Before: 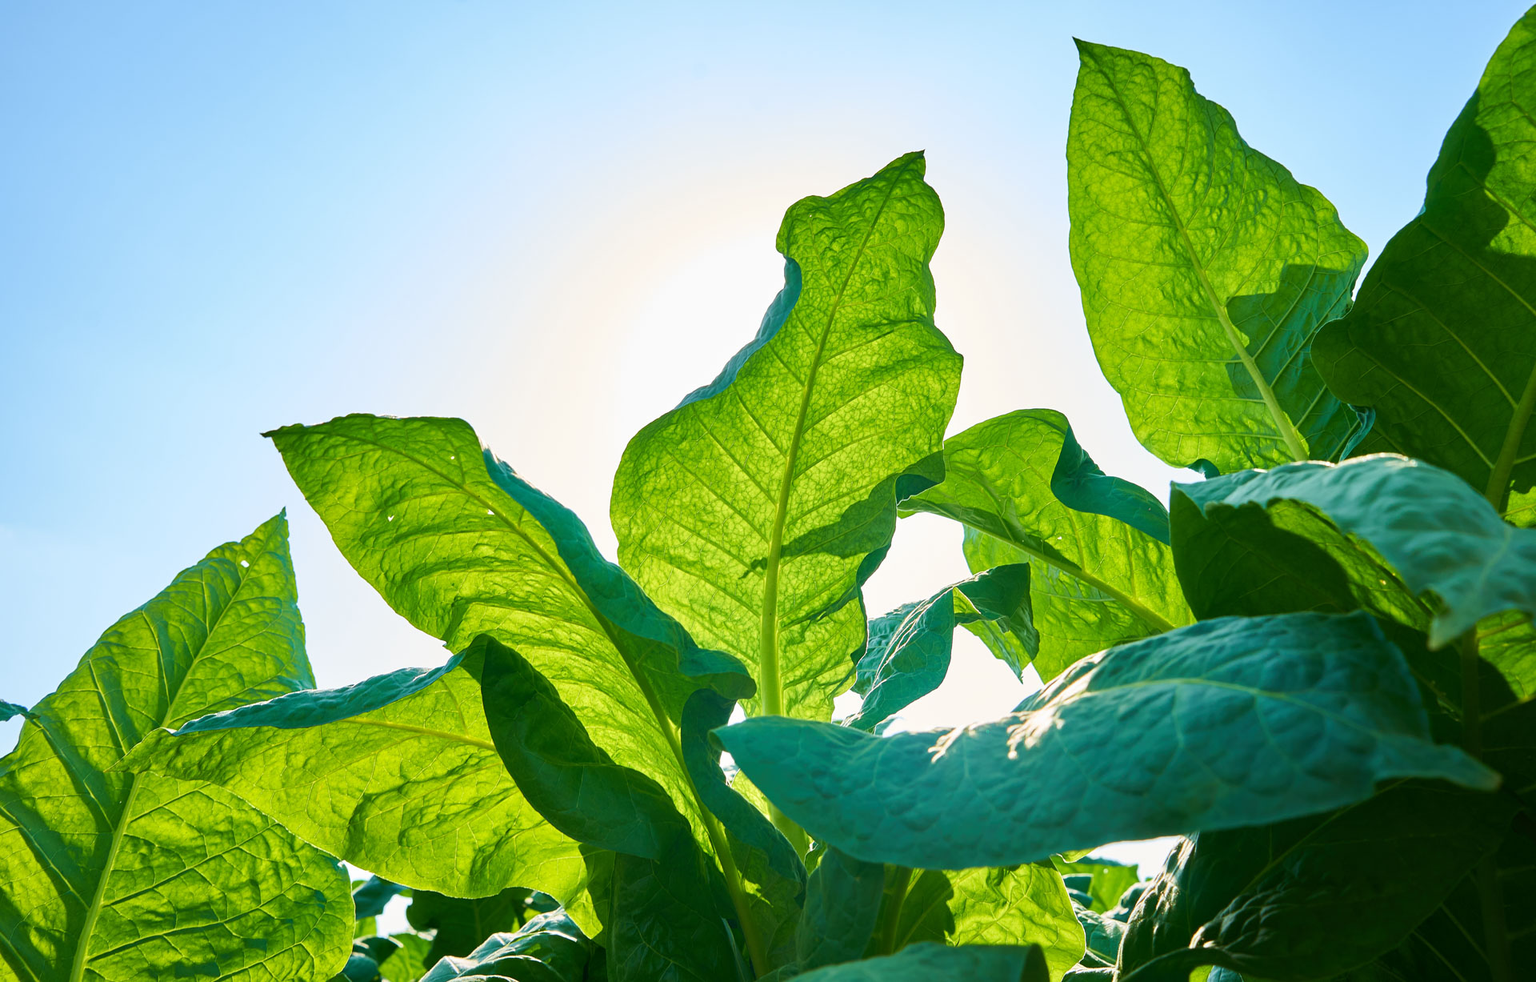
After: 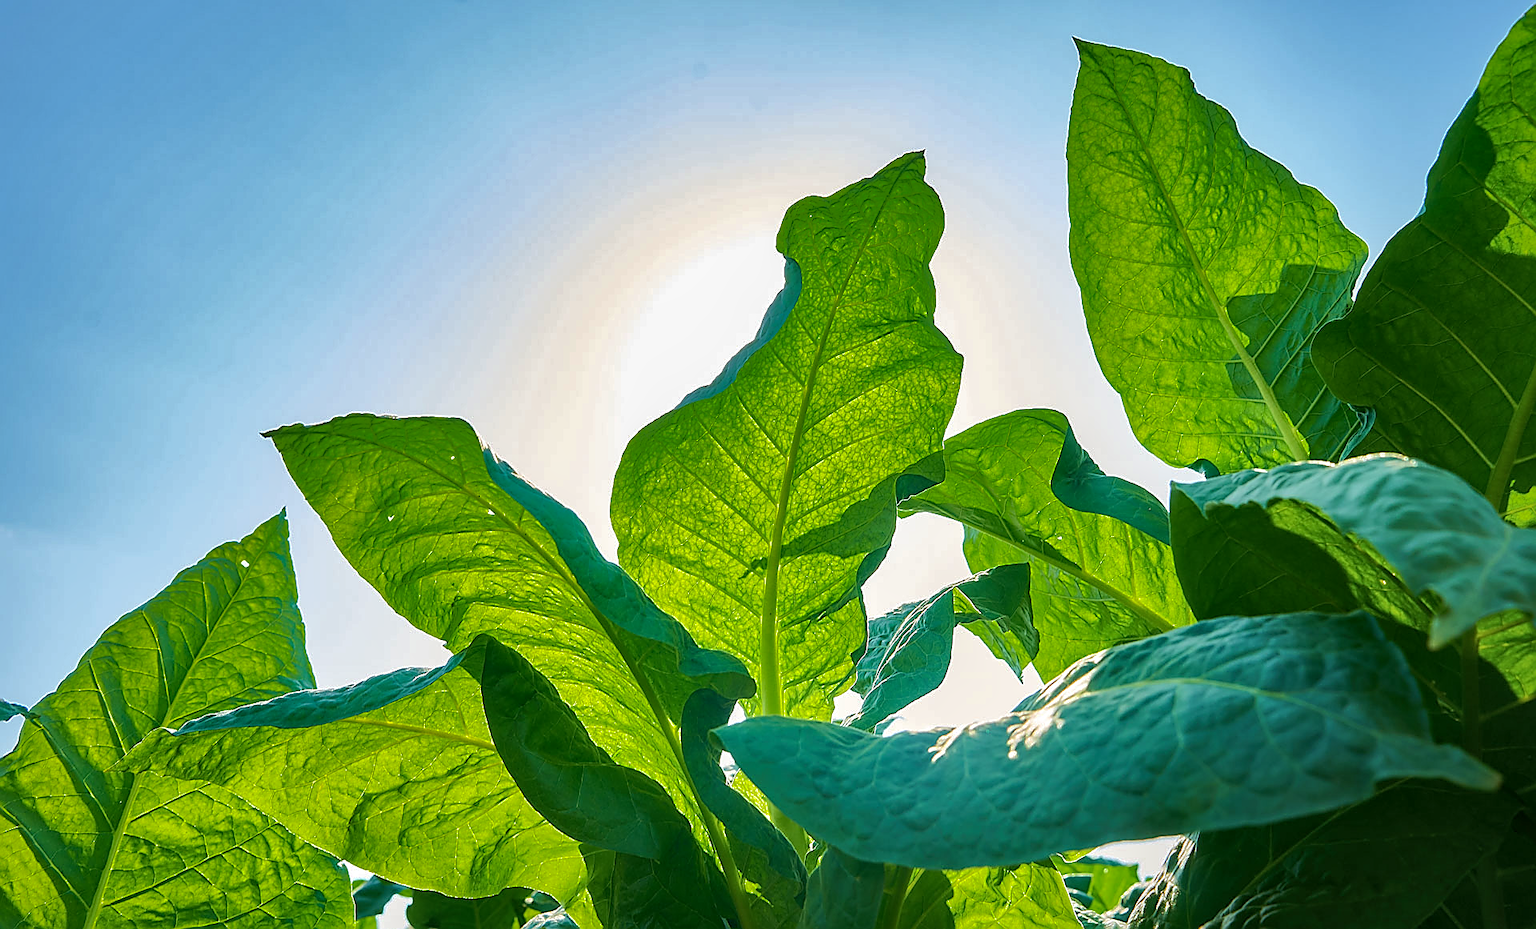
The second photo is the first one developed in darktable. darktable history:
sharpen: radius 1.36, amount 1.236, threshold 0.715
local contrast: on, module defaults
shadows and highlights: shadows 25.83, highlights -69.03
crop and rotate: top 0.013%, bottom 5.261%
